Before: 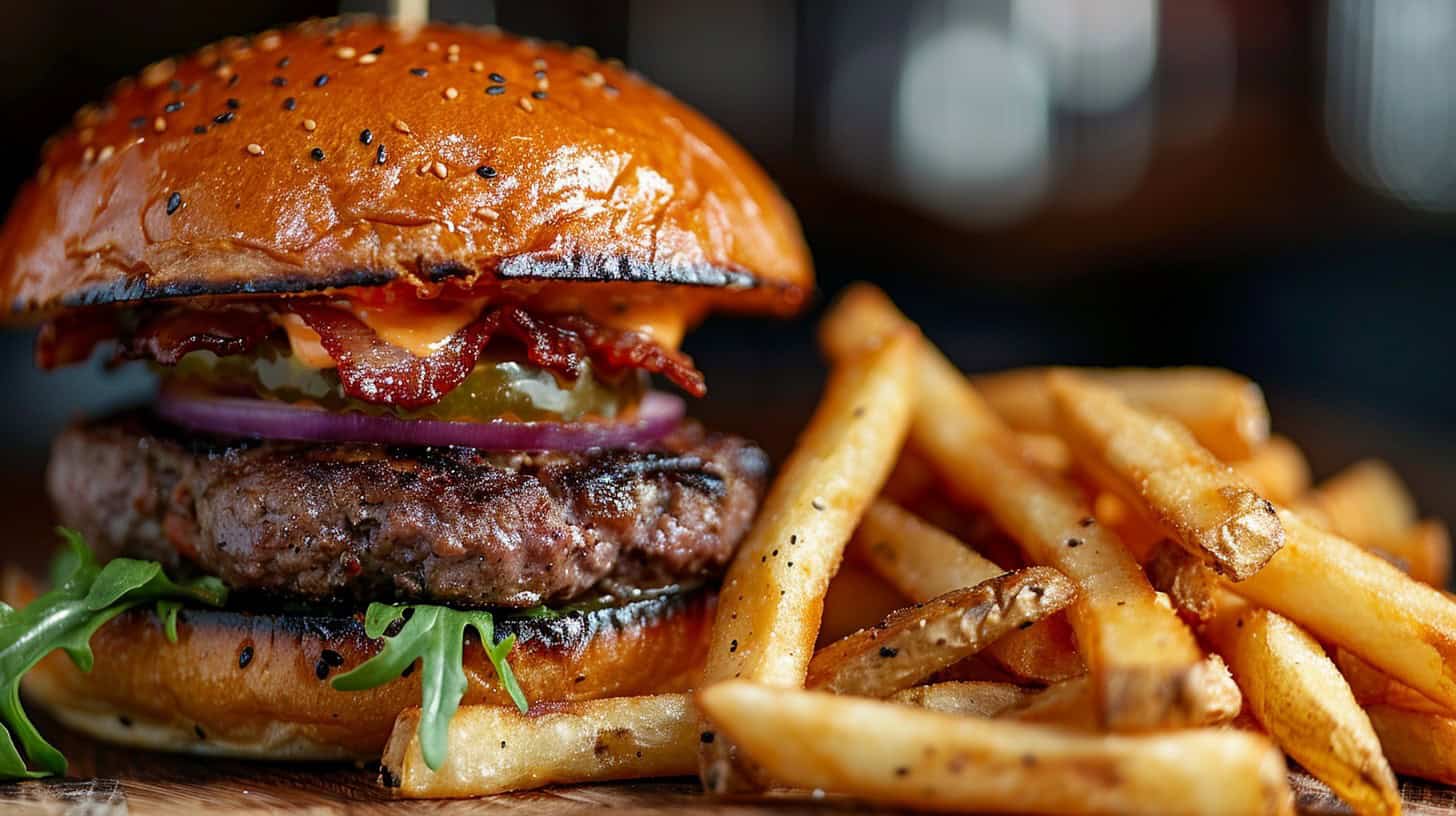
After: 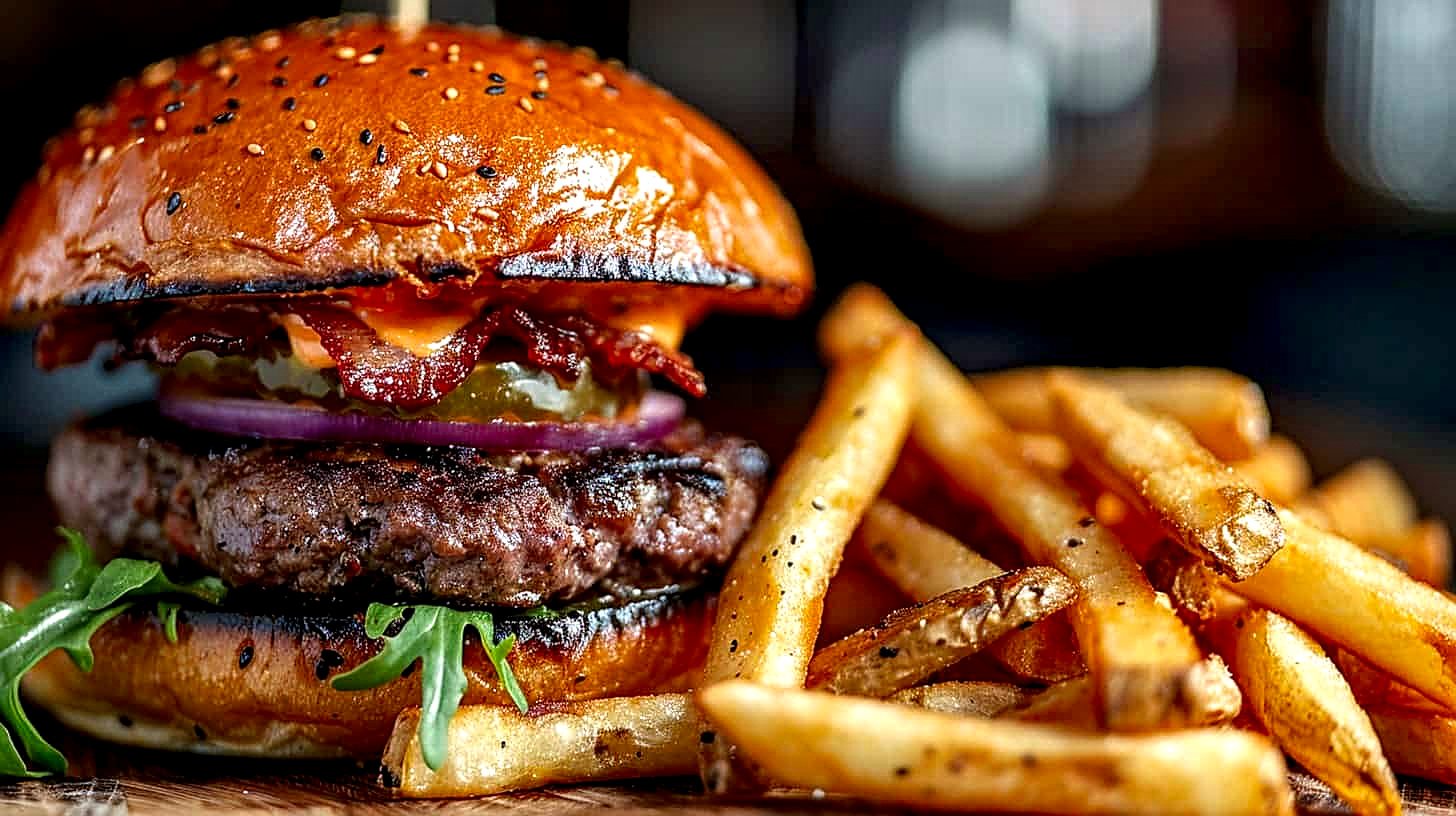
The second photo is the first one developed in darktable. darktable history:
local contrast: highlights 60%, shadows 60%, detail 160%
color zones: curves: ch1 [(0.25, 0.61) (0.75, 0.248)]
sharpen: on, module defaults
